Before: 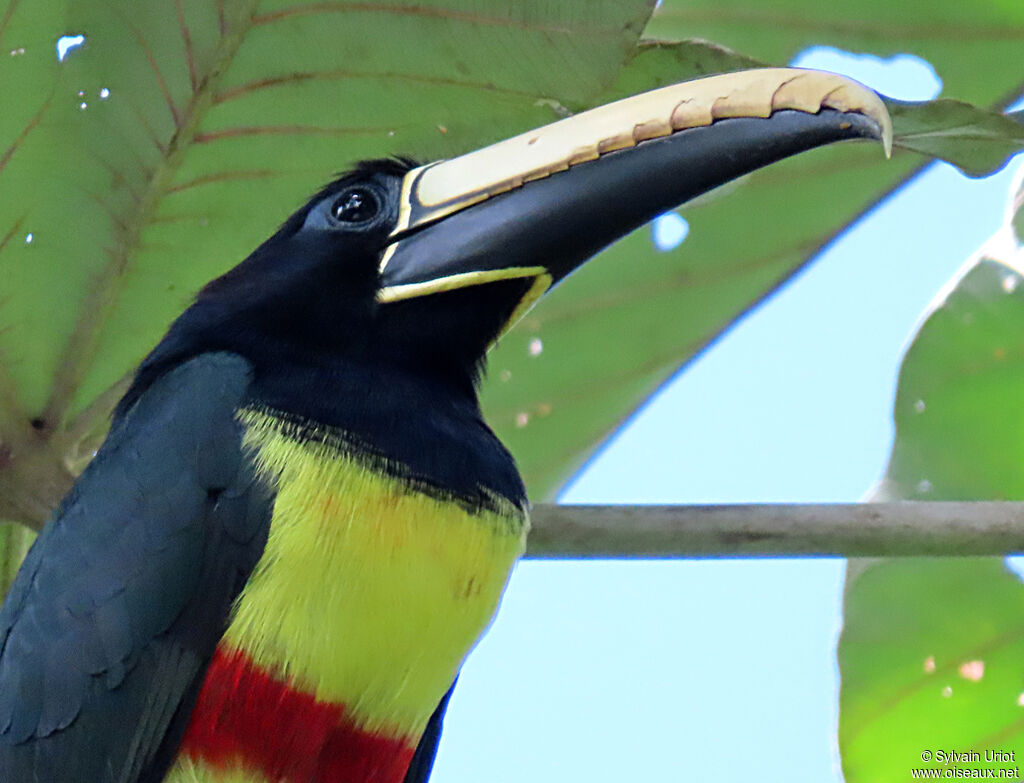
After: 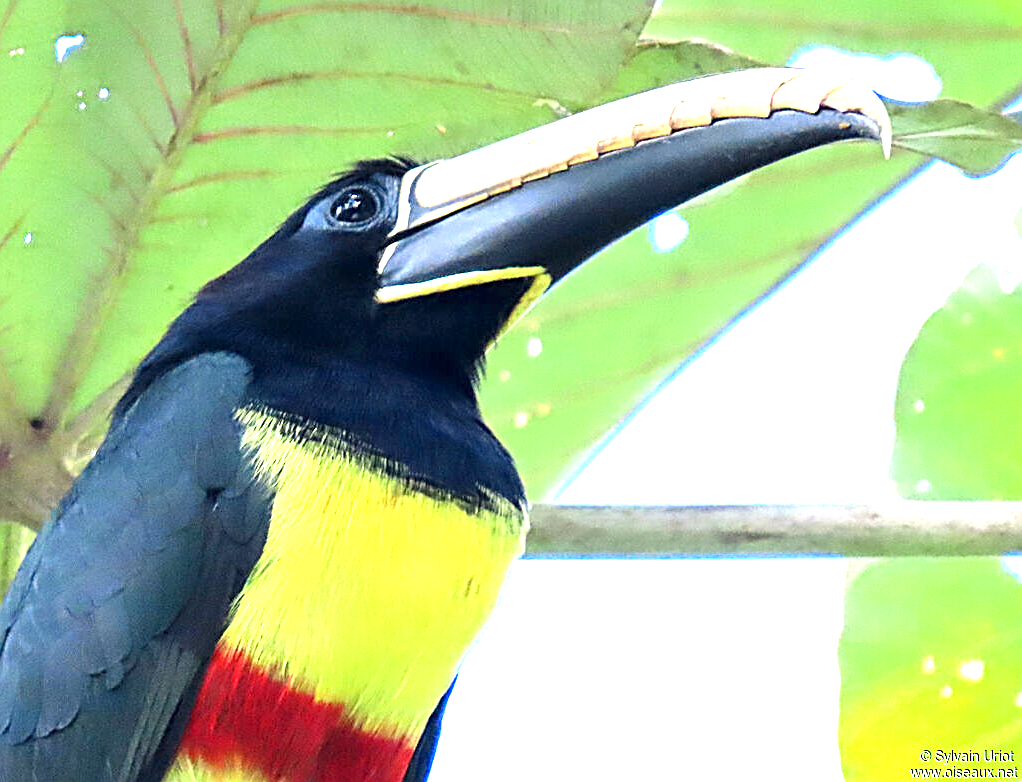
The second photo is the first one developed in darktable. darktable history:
color correction: highlights a* 0.39, highlights b* 2.7, shadows a* -0.982, shadows b* -4.52
exposure: black level correction 0, exposure 1.738 EV, compensate exposure bias true, compensate highlight preservation false
crop and rotate: left 0.156%, bottom 0.005%
sharpen: on, module defaults
